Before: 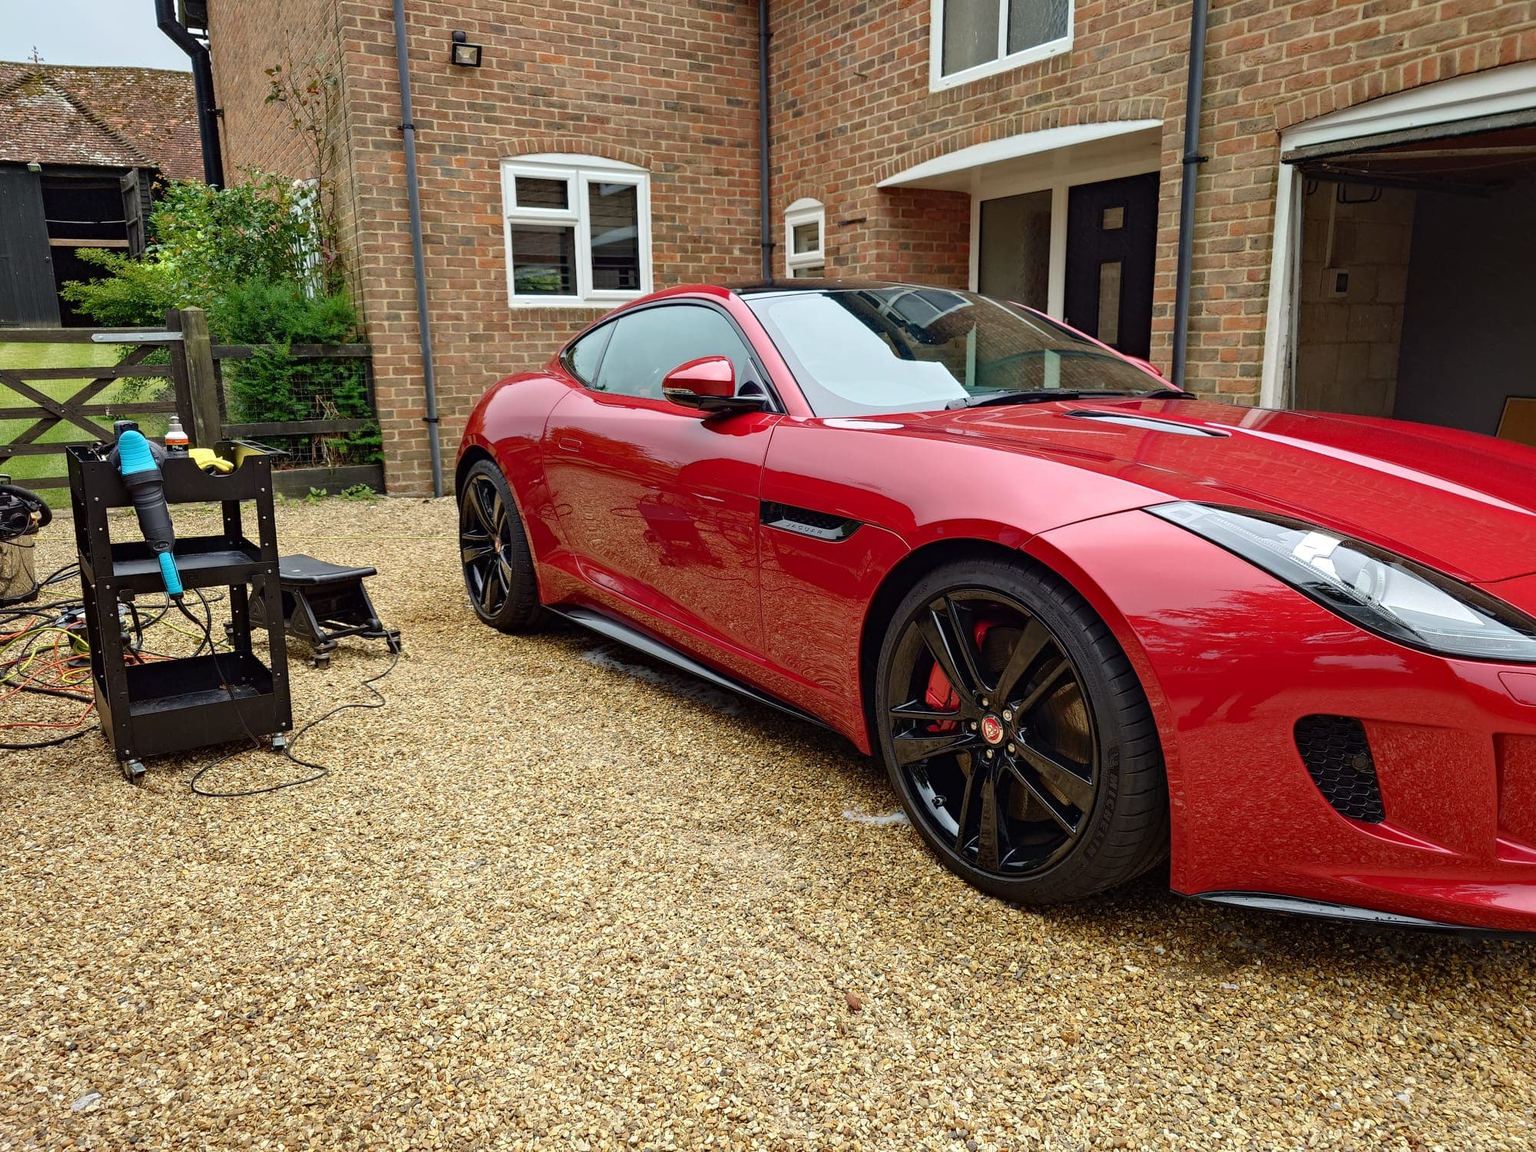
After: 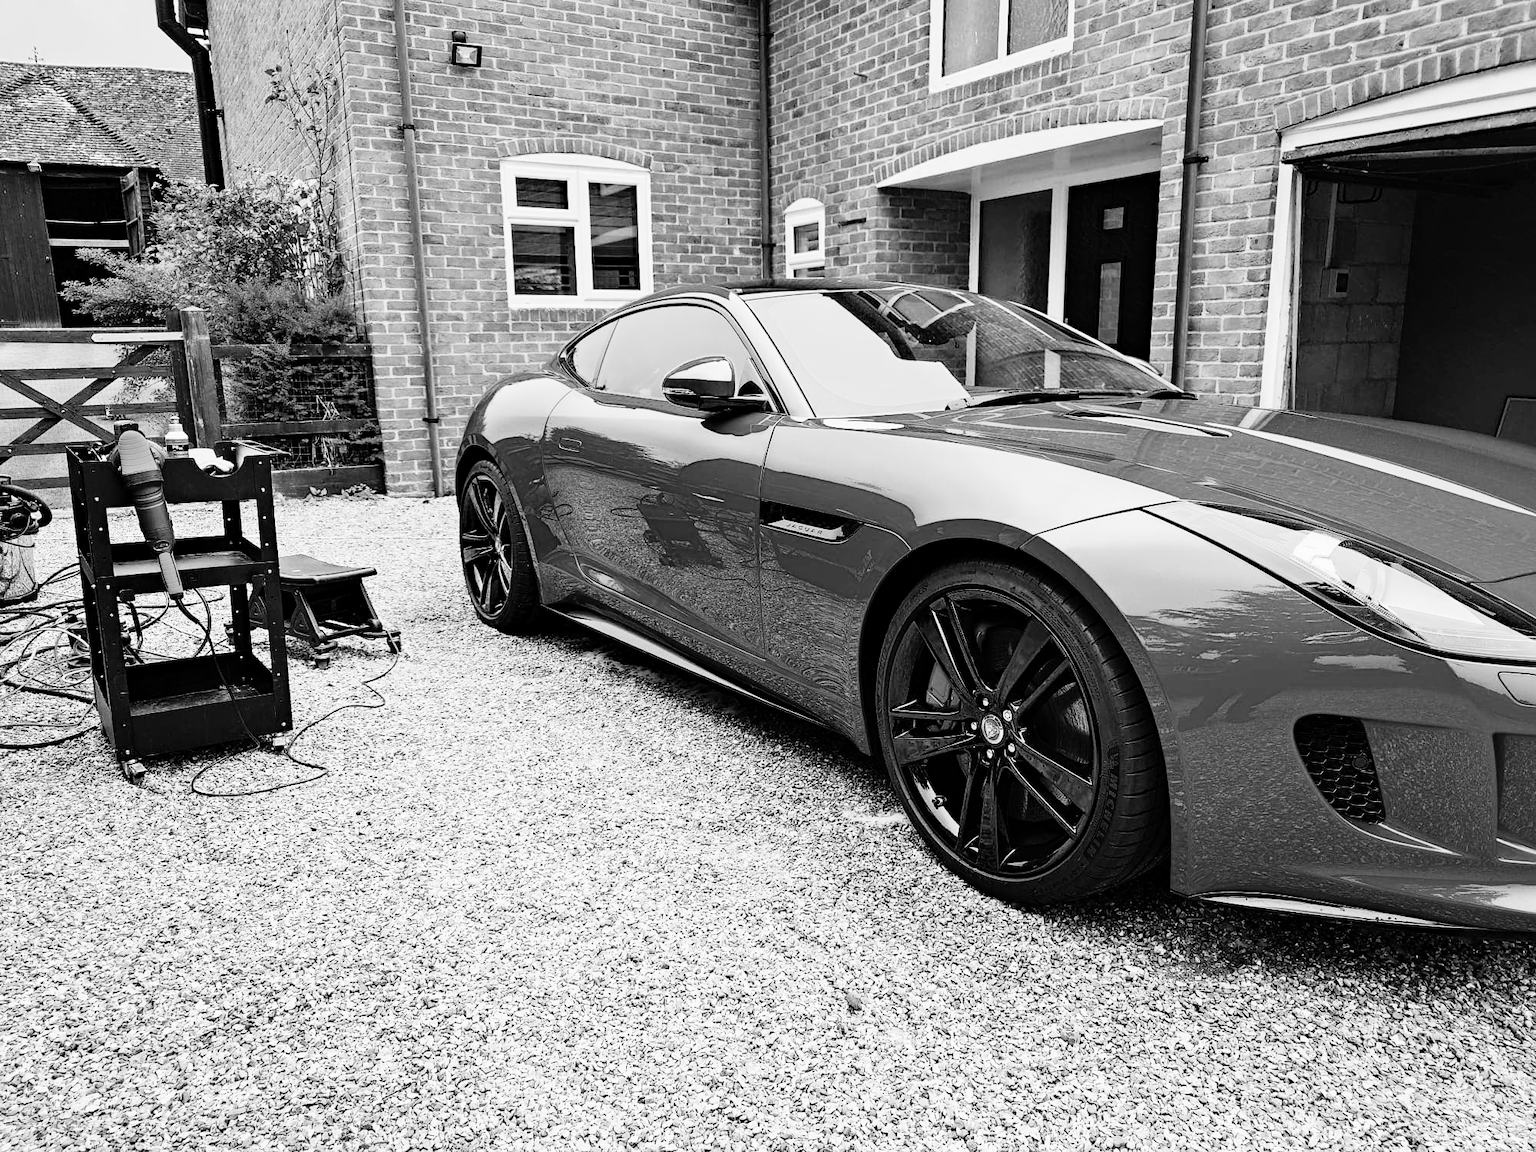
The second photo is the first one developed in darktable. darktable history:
contrast equalizer: octaves 7, y [[0.6 ×6], [0.55 ×6], [0 ×6], [0 ×6], [0 ×6]], mix 0.15
color zones: curves: ch0 [(0, 0.5) (0.125, 0.4) (0.25, 0.5) (0.375, 0.4) (0.5, 0.4) (0.625, 0.35) (0.75, 0.35) (0.875, 0.5)]; ch1 [(0, 0.35) (0.125, 0.45) (0.25, 0.35) (0.375, 0.35) (0.5, 0.35) (0.625, 0.35) (0.75, 0.45) (0.875, 0.35)]; ch2 [(0, 0.6) (0.125, 0.5) (0.25, 0.5) (0.375, 0.6) (0.5, 0.6) (0.625, 0.5) (0.75, 0.5) (0.875, 0.5)]
denoise (profiled): strength 1.2, preserve shadows 0, a [-1, 0, 0], y [[0.5 ×7] ×4, [0 ×7], [0.5 ×7]], compensate highlight preservation false
monochrome: on, module defaults
sharpen: amount 0.2
rgb curve: curves: ch0 [(0, 0) (0.21, 0.15) (0.24, 0.21) (0.5, 0.75) (0.75, 0.96) (0.89, 0.99) (1, 1)]; ch1 [(0, 0.02) (0.21, 0.13) (0.25, 0.2) (0.5, 0.67) (0.75, 0.9) (0.89, 0.97) (1, 1)]; ch2 [(0, 0.02) (0.21, 0.13) (0.25, 0.2) (0.5, 0.67) (0.75, 0.9) (0.89, 0.97) (1, 1)], compensate middle gray true
color balance rgb: shadows lift › chroma 1%, shadows lift › hue 113°, highlights gain › chroma 0.2%, highlights gain › hue 333°, perceptual saturation grading › global saturation 20%, perceptual saturation grading › highlights -50%, perceptual saturation grading › shadows 25%, contrast -20%
